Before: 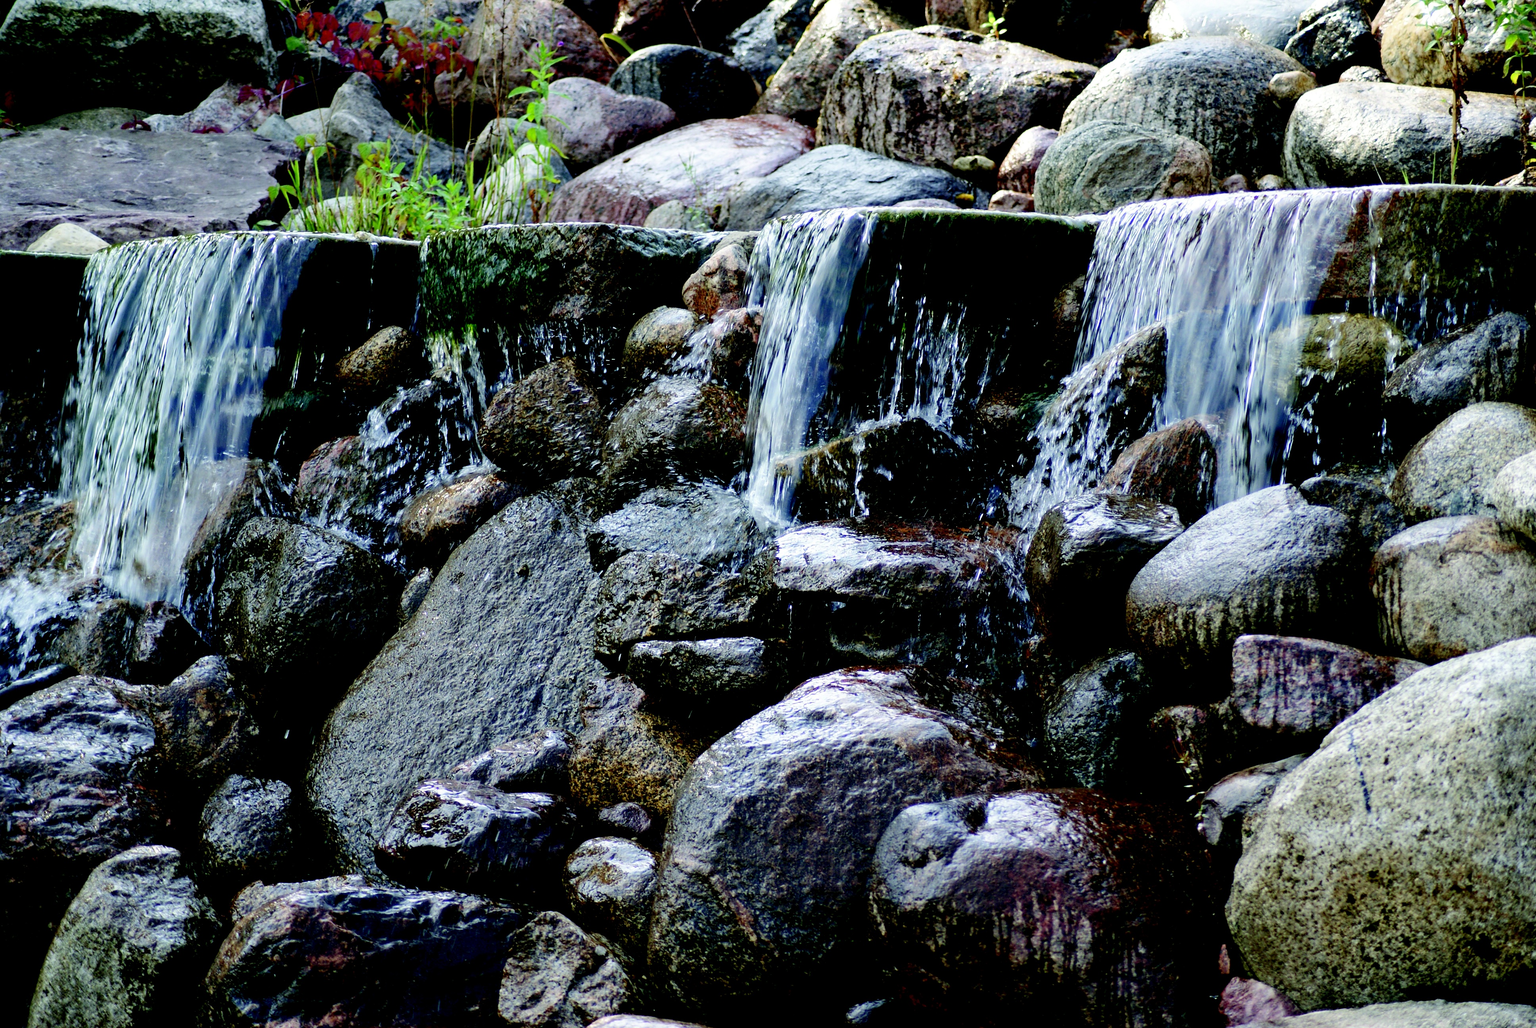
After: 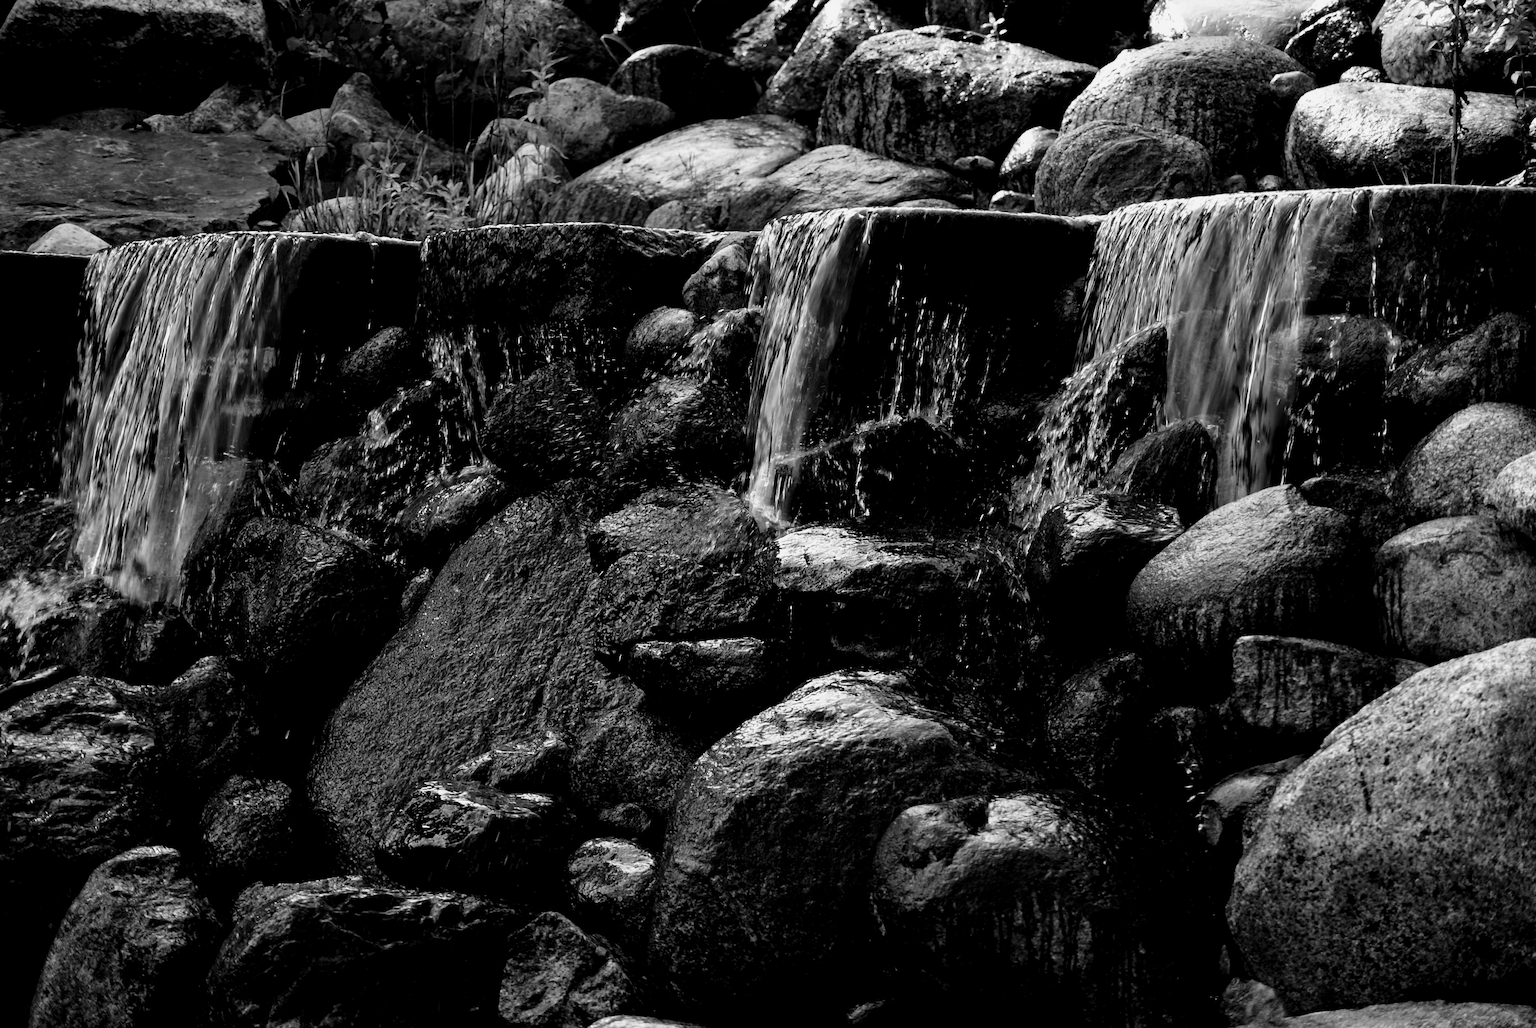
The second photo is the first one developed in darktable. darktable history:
contrast brightness saturation: contrast -0.034, brightness -0.603, saturation -0.994
